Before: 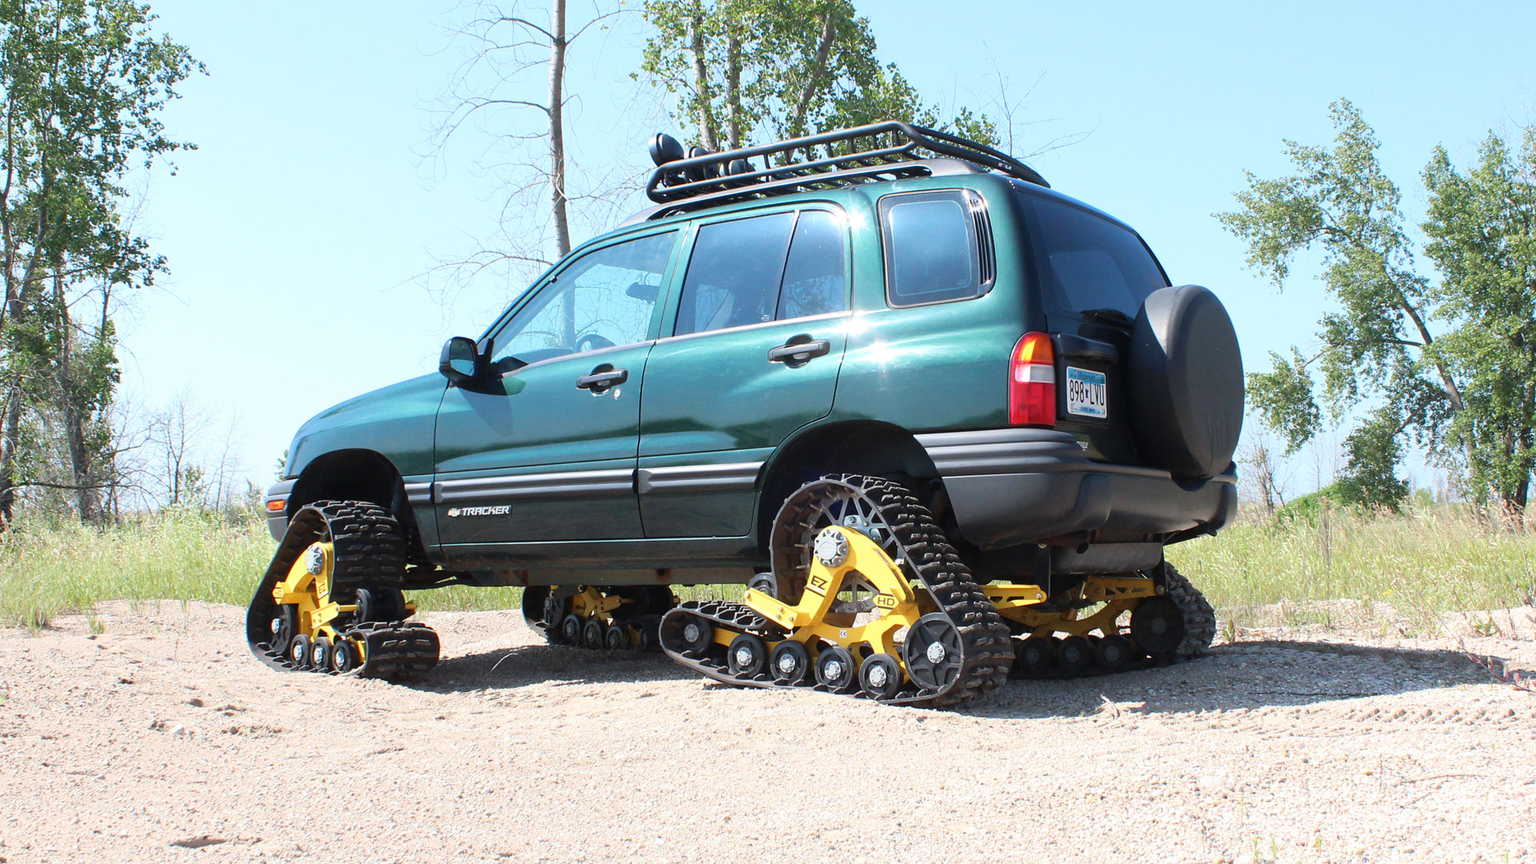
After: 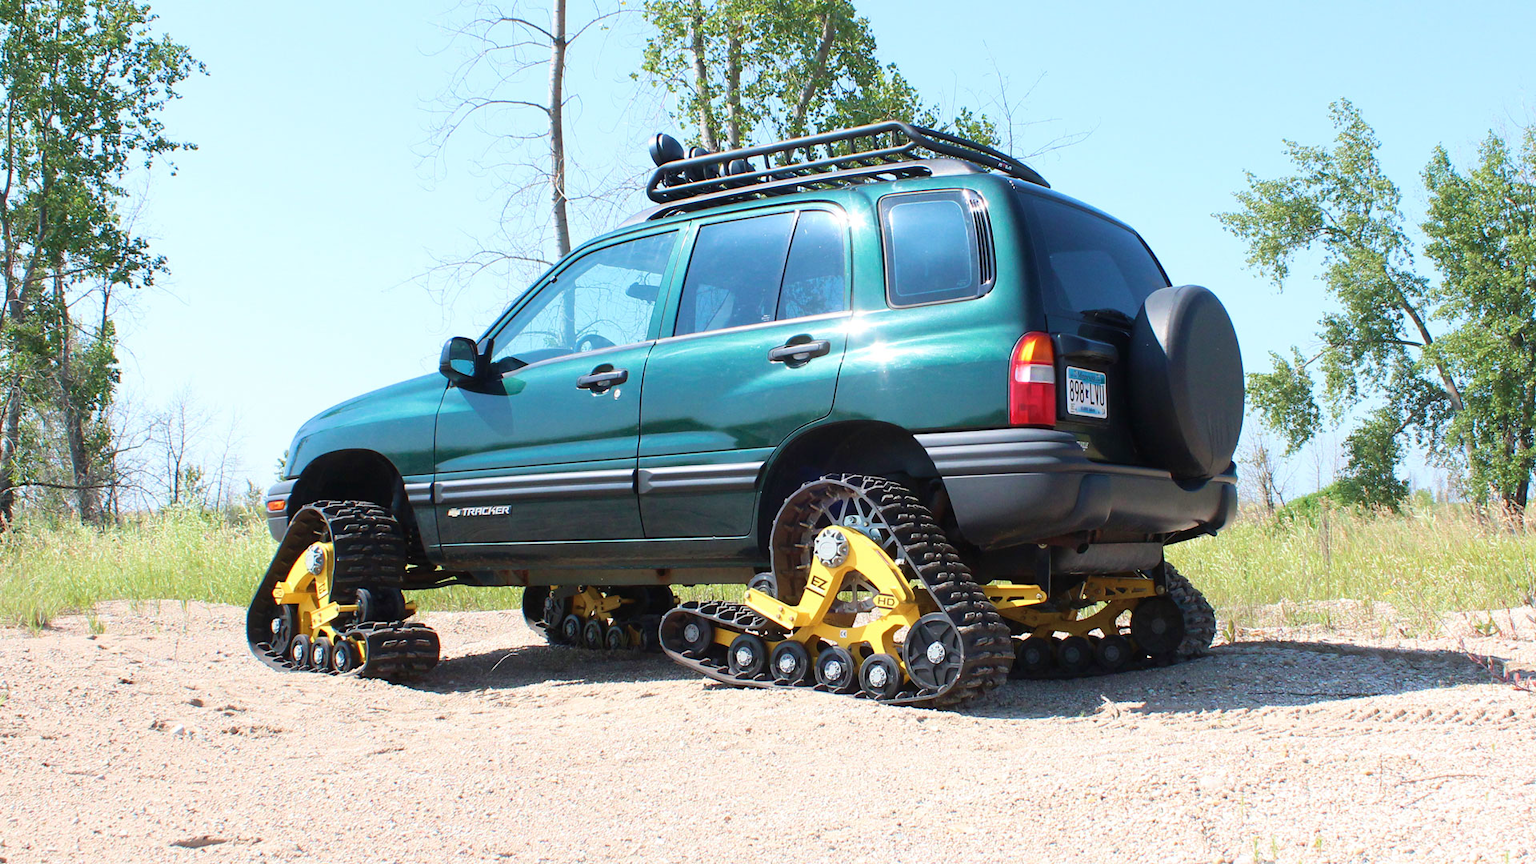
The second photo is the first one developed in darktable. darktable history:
velvia: strength 30.06%
